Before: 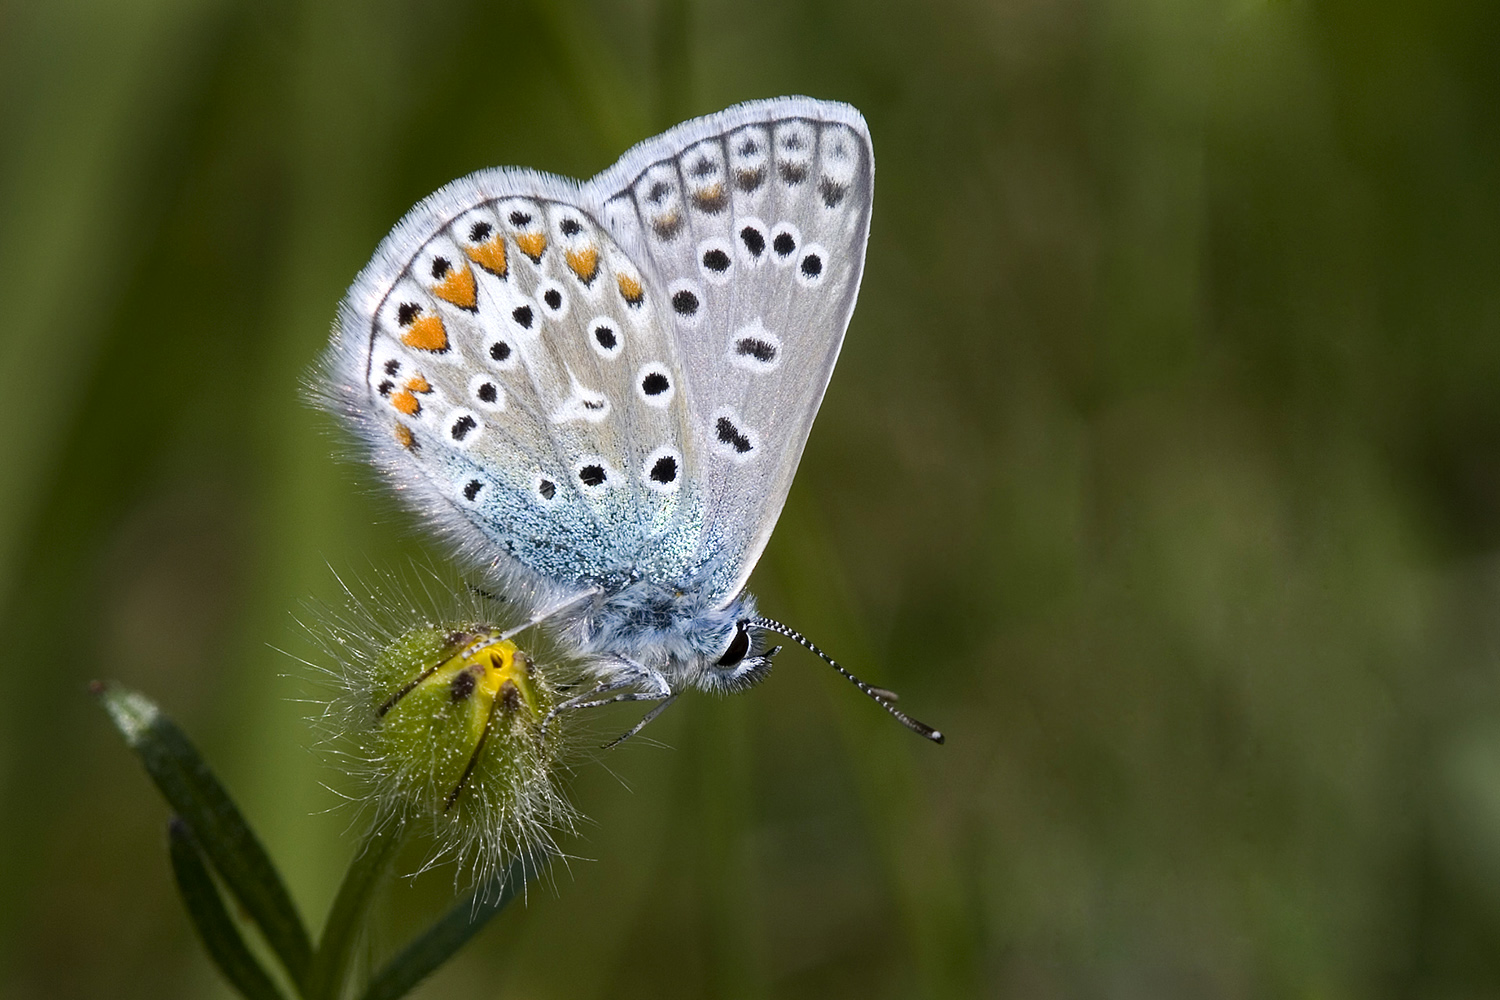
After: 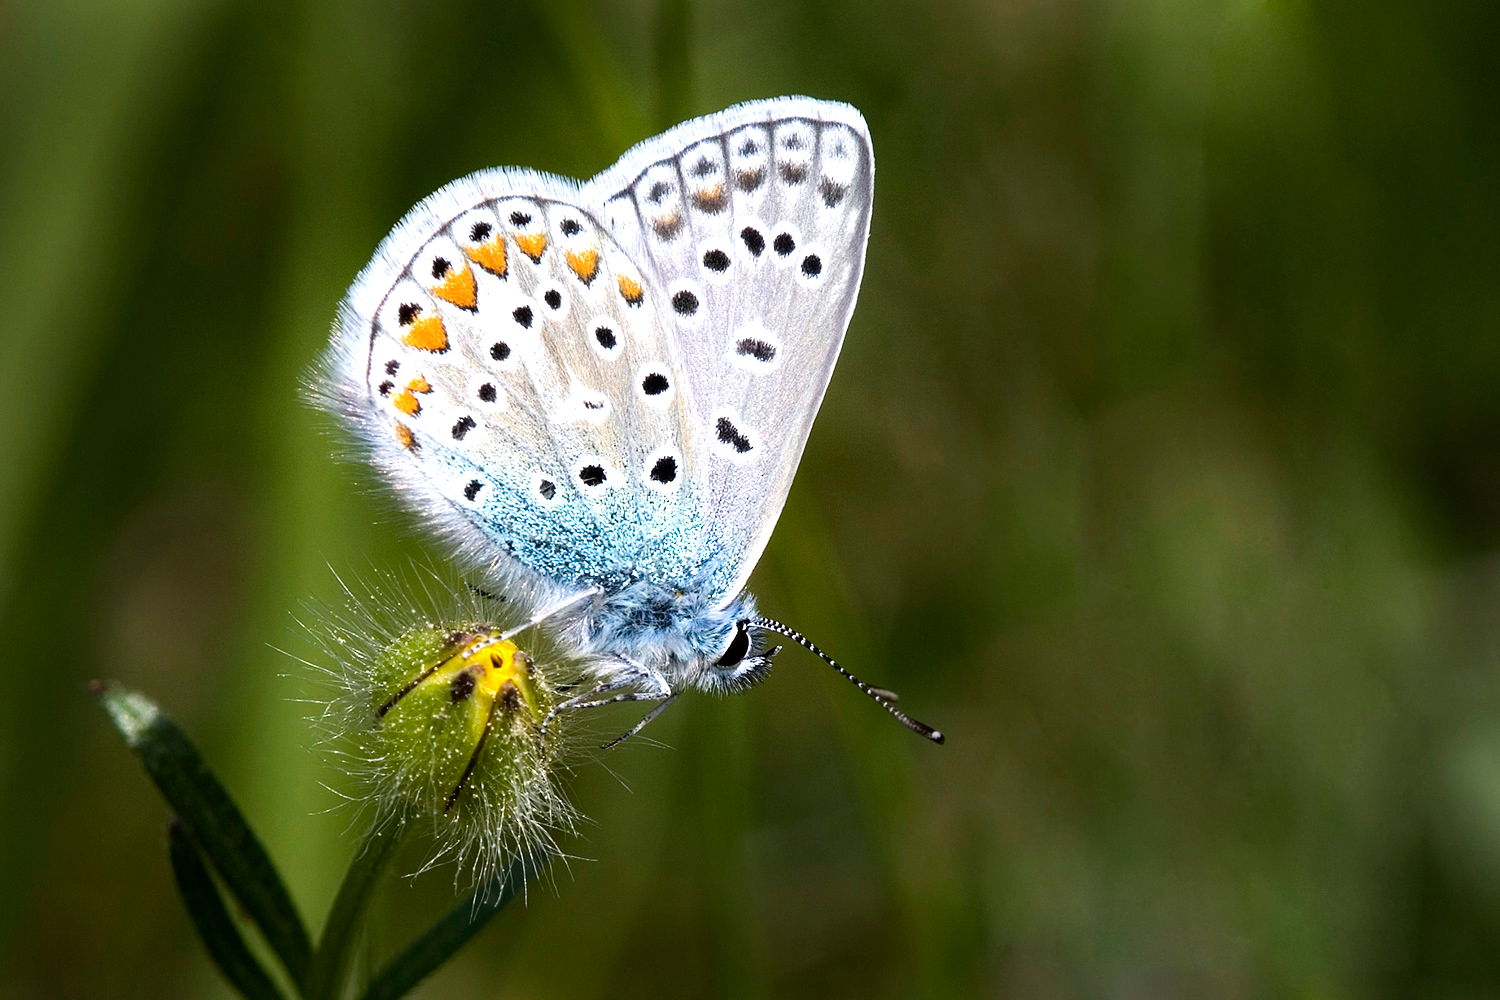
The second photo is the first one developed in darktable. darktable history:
exposure: black level correction 0.001, compensate highlight preservation false
tone equalizer: -8 EV -0.713 EV, -7 EV -0.666 EV, -6 EV -0.583 EV, -5 EV -0.38 EV, -3 EV 0.378 EV, -2 EV 0.6 EV, -1 EV 0.694 EV, +0 EV 0.745 EV, mask exposure compensation -0.491 EV
